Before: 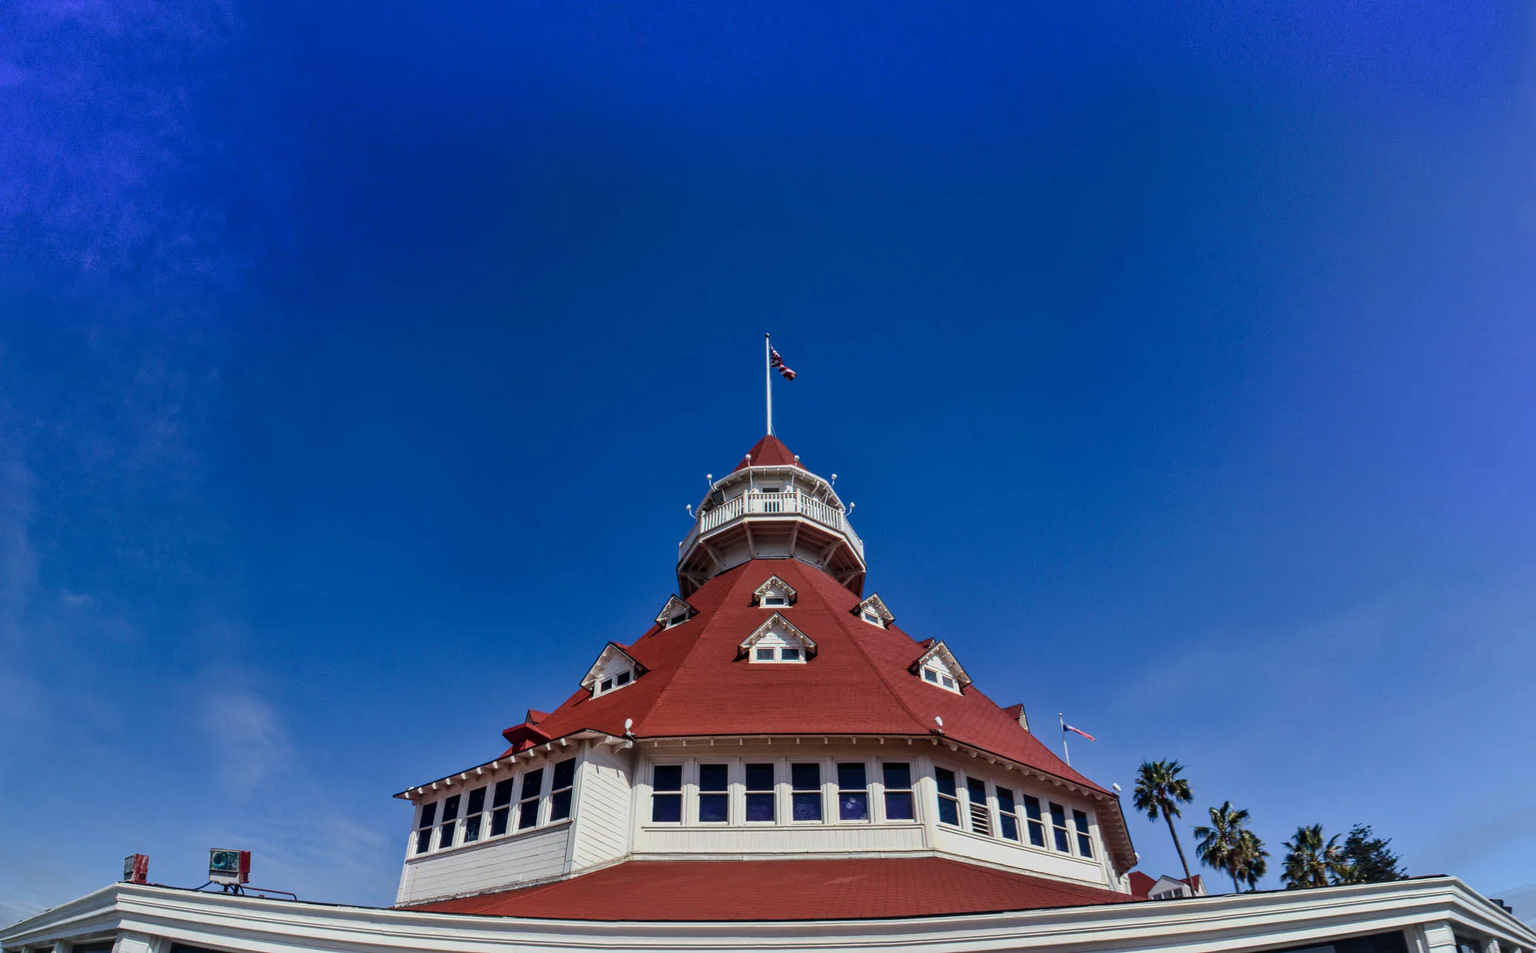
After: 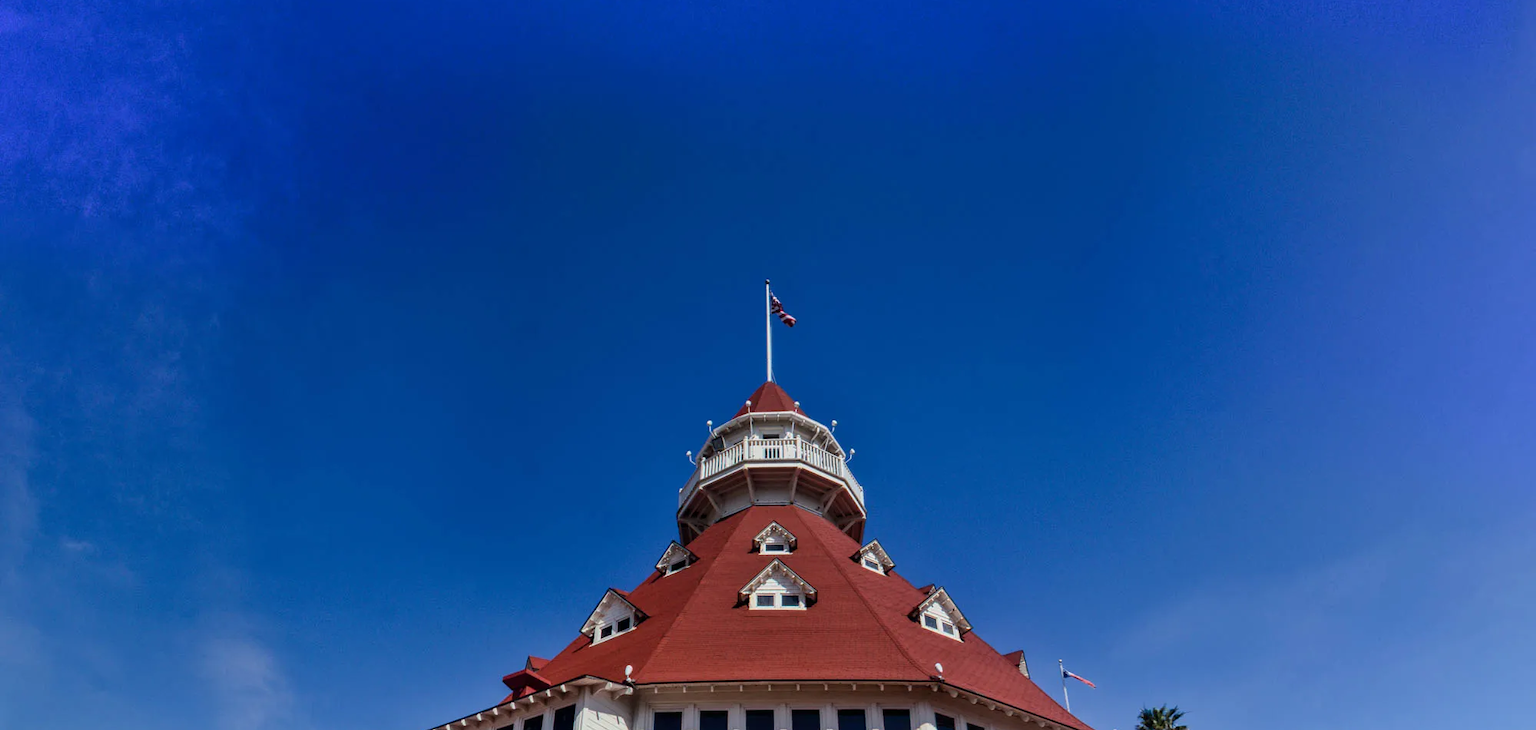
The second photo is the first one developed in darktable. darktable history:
crop: top 5.654%, bottom 17.686%
